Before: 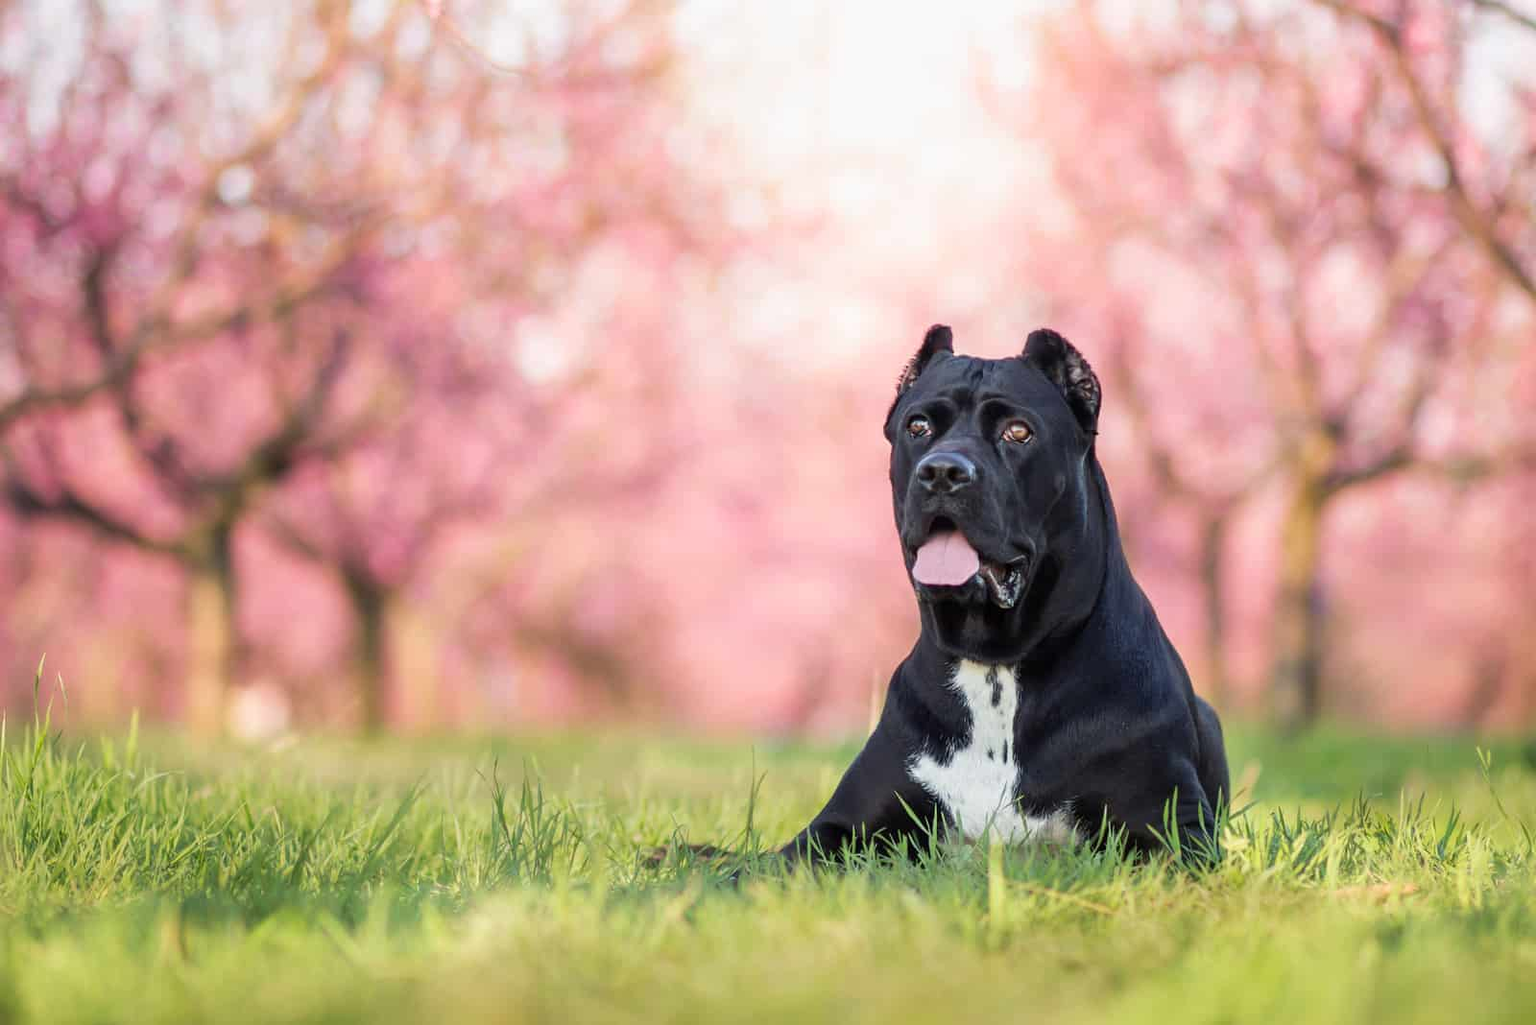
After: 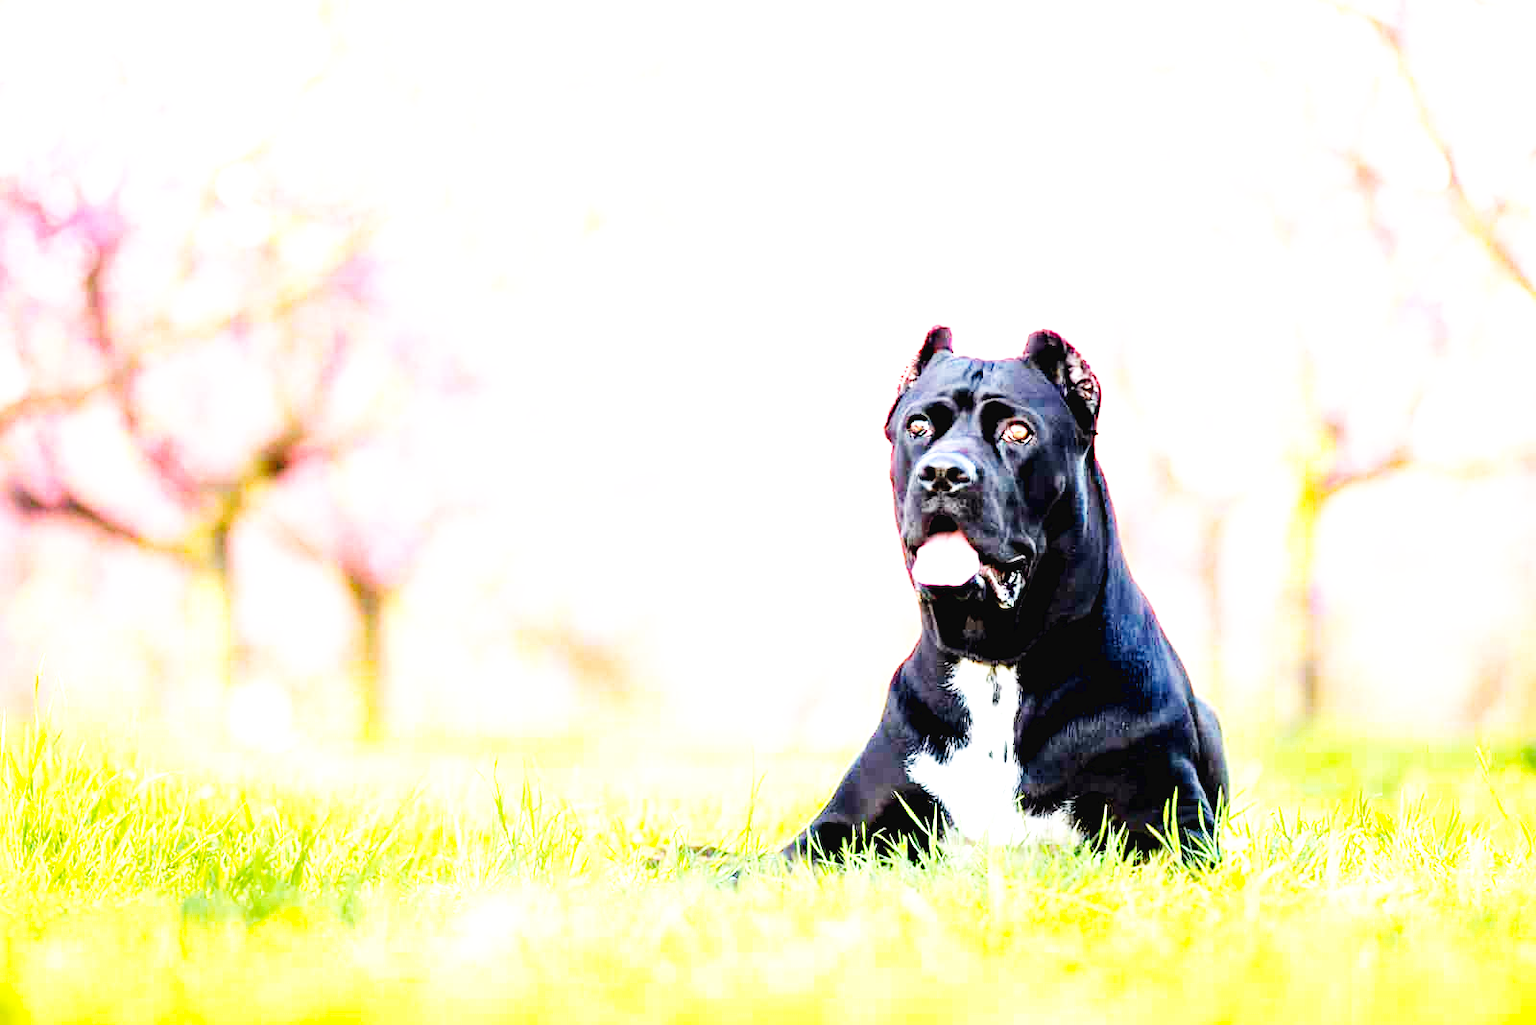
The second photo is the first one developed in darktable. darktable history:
color balance rgb: shadows lift › chroma 3.675%, shadows lift › hue 88.07°, global offset › luminance -0.839%, perceptual saturation grading › global saturation 30.58%, perceptual brilliance grading › global brilliance 12.81%, global vibrance 15.29%
base curve: curves: ch0 [(0, 0.003) (0.001, 0.002) (0.006, 0.004) (0.02, 0.022) (0.048, 0.086) (0.094, 0.234) (0.162, 0.431) (0.258, 0.629) (0.385, 0.8) (0.548, 0.918) (0.751, 0.988) (1, 1)], preserve colors none
tone equalizer: -8 EV -1.1 EV, -7 EV -0.996 EV, -6 EV -0.866 EV, -5 EV -0.569 EV, -3 EV 0.607 EV, -2 EV 0.862 EV, -1 EV 1 EV, +0 EV 1.08 EV
